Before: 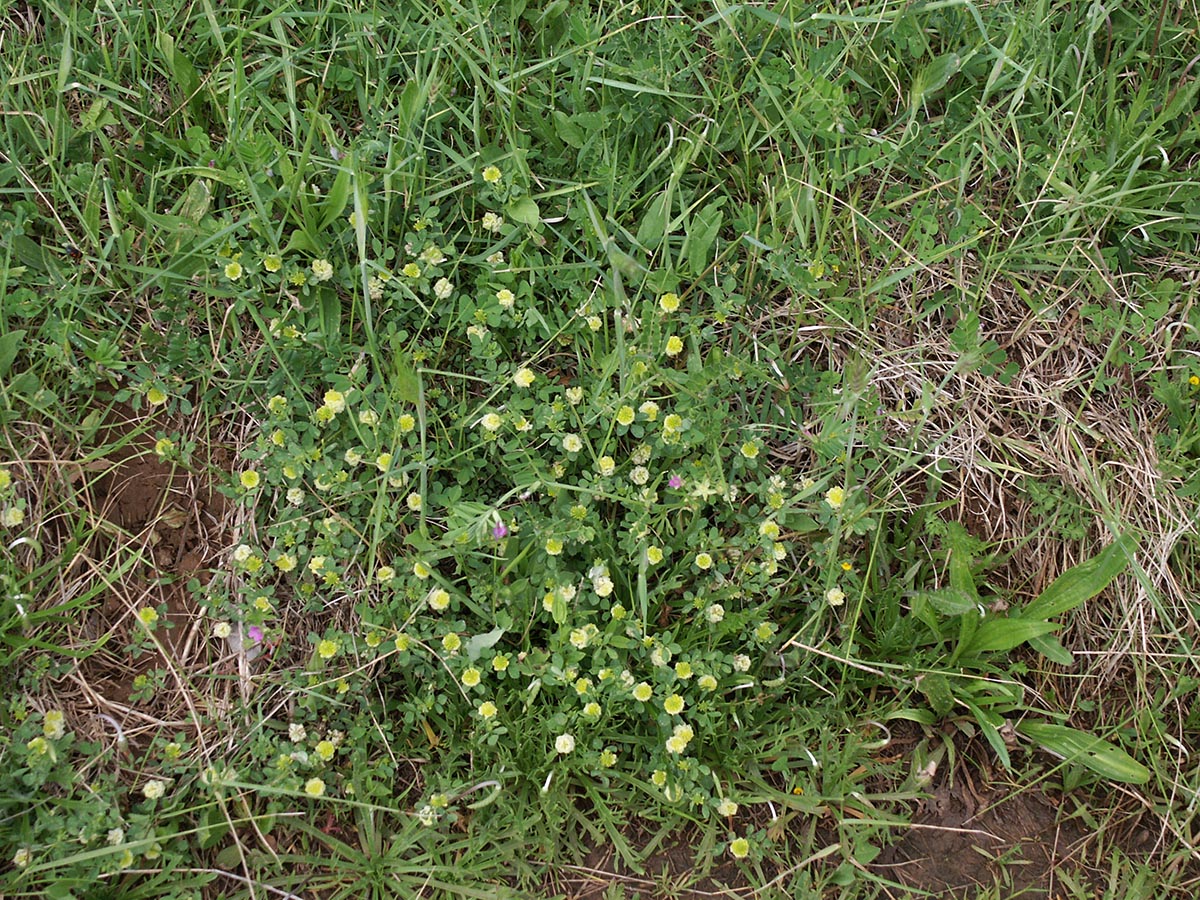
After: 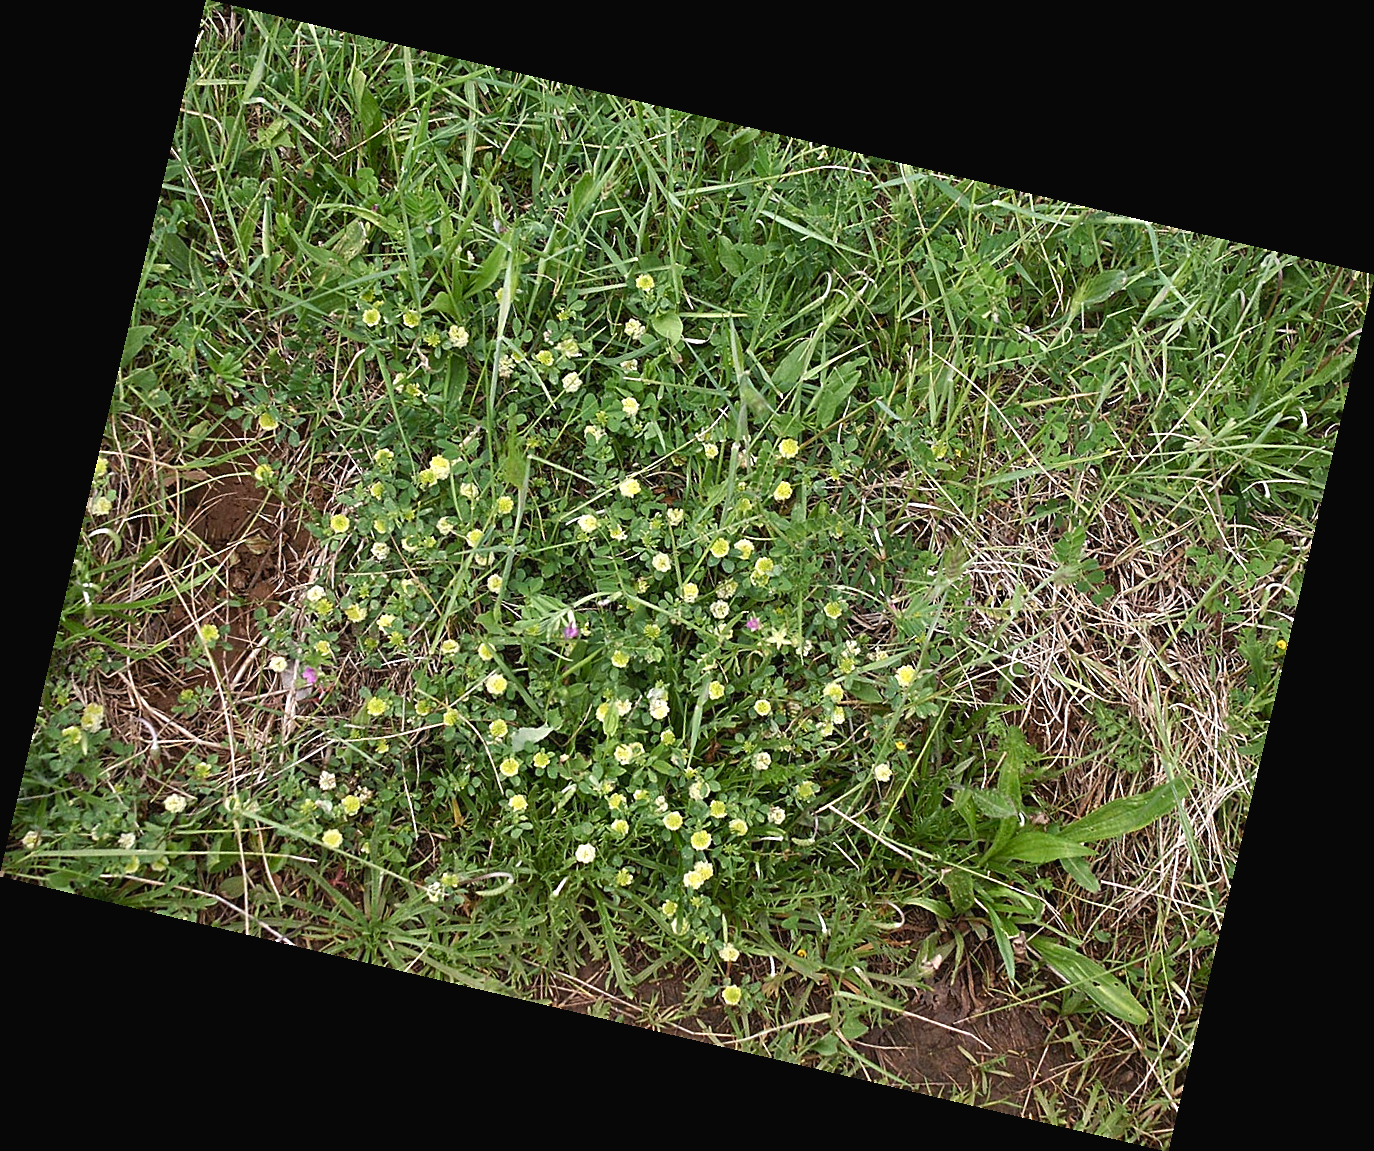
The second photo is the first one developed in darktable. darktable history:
rotate and perspective: rotation 13.27°, automatic cropping off
sharpen: on, module defaults
color balance rgb: shadows lift › chroma 1%, shadows lift › hue 28.8°, power › hue 60°, highlights gain › chroma 1%, highlights gain › hue 60°, global offset › luminance 0.25%, perceptual saturation grading › highlights -20%, perceptual saturation grading › shadows 20%, perceptual brilliance grading › highlights 10%, perceptual brilliance grading › shadows -5%, global vibrance 19.67%
